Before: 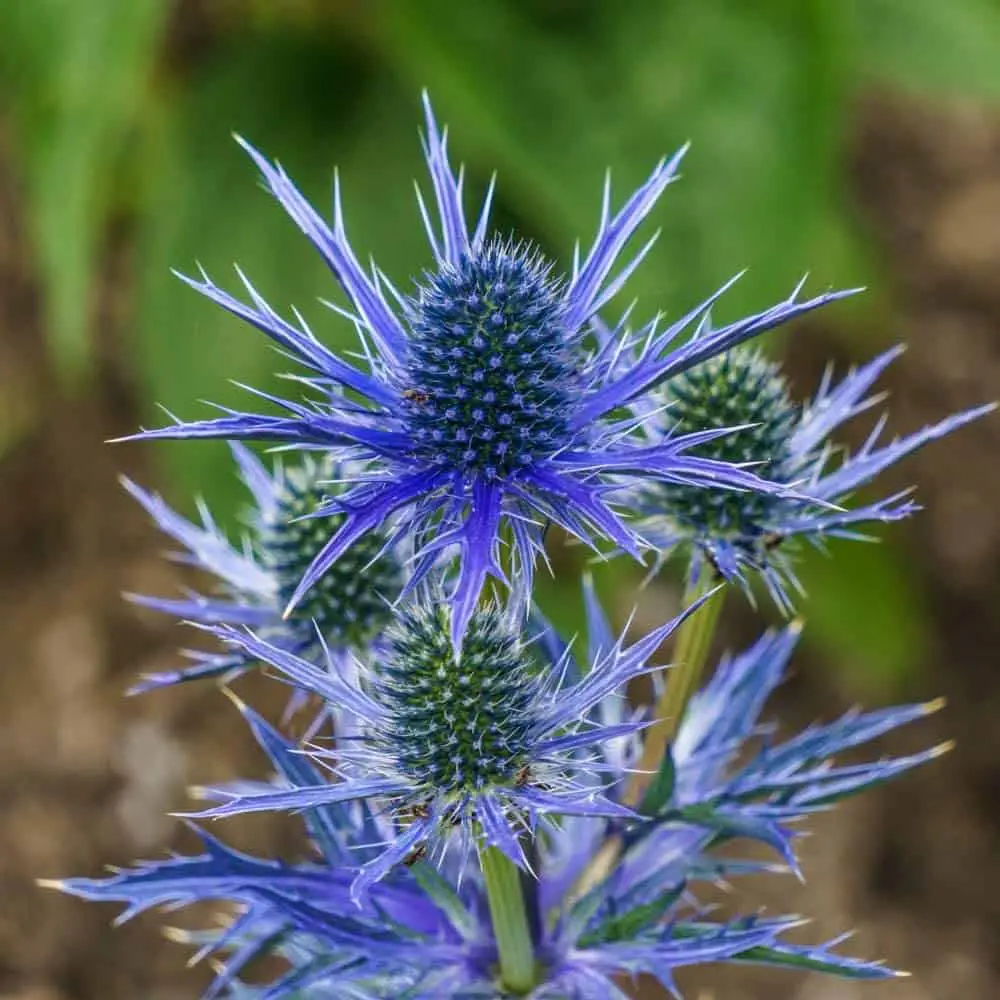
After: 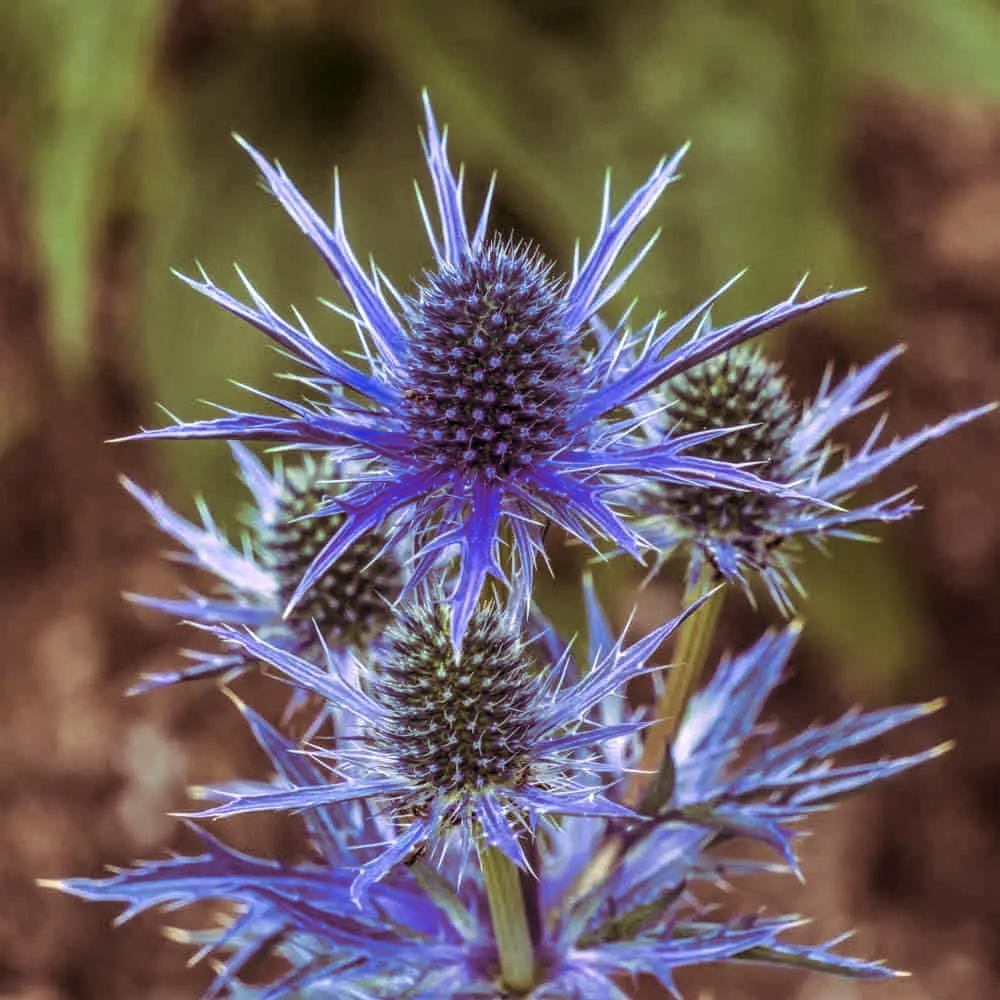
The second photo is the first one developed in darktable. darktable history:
split-toning: highlights › hue 298.8°, highlights › saturation 0.73, compress 41.76%
local contrast: on, module defaults
